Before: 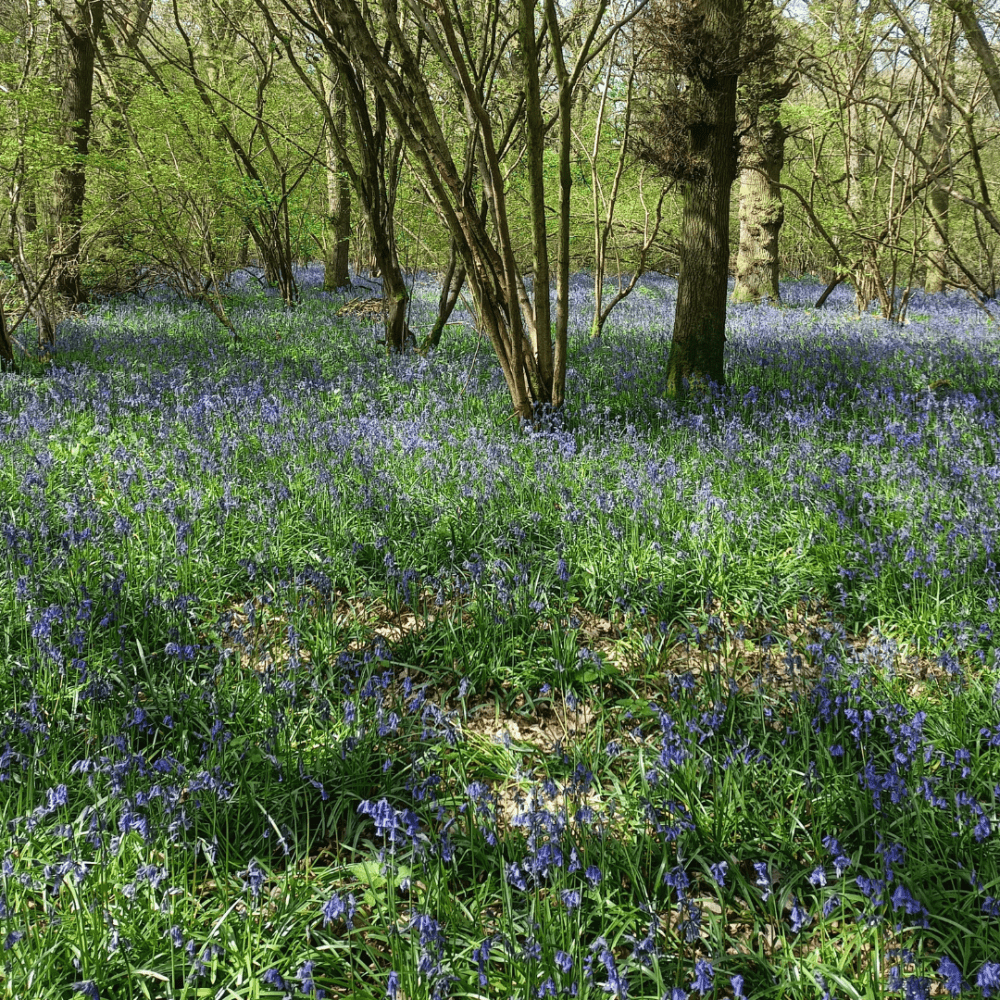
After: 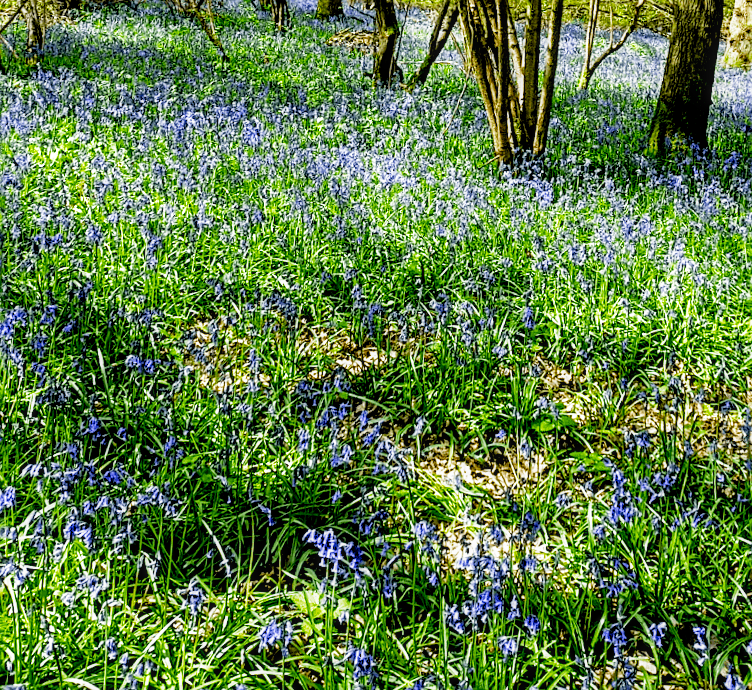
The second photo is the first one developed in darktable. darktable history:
color balance rgb: linear chroma grading › global chroma 15%, perceptual saturation grading › global saturation 30%
levels: mode automatic, black 0.023%, white 99.97%, levels [0.062, 0.494, 0.925]
local contrast: on, module defaults
rgb levels: levels [[0.013, 0.434, 0.89], [0, 0.5, 1], [0, 0.5, 1]]
filmic rgb: middle gray luminance 12.74%, black relative exposure -10.13 EV, white relative exposure 3.47 EV, threshold 6 EV, target black luminance 0%, hardness 5.74, latitude 44.69%, contrast 1.221, highlights saturation mix 5%, shadows ↔ highlights balance 26.78%, add noise in highlights 0, preserve chrominance no, color science v3 (2019), use custom middle-gray values true, iterations of high-quality reconstruction 0, contrast in highlights soft, enable highlight reconstruction true
sharpen: on, module defaults
rotate and perspective: rotation 5.12°, automatic cropping off
crop: left 6.488%, top 27.668%, right 24.183%, bottom 8.656%
